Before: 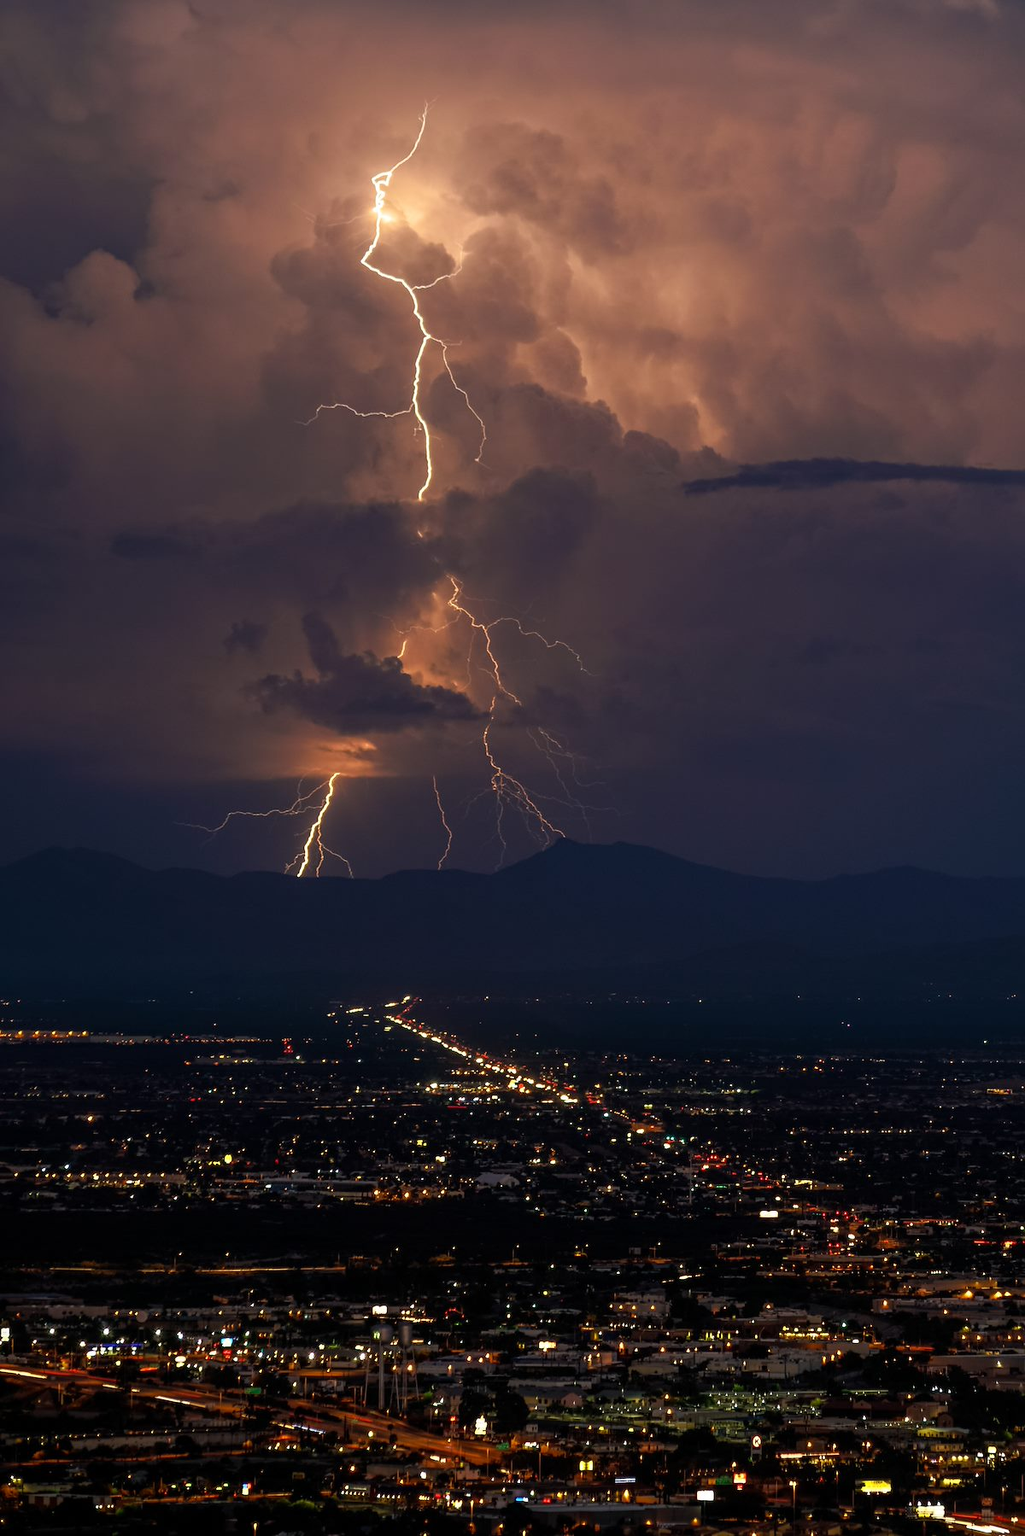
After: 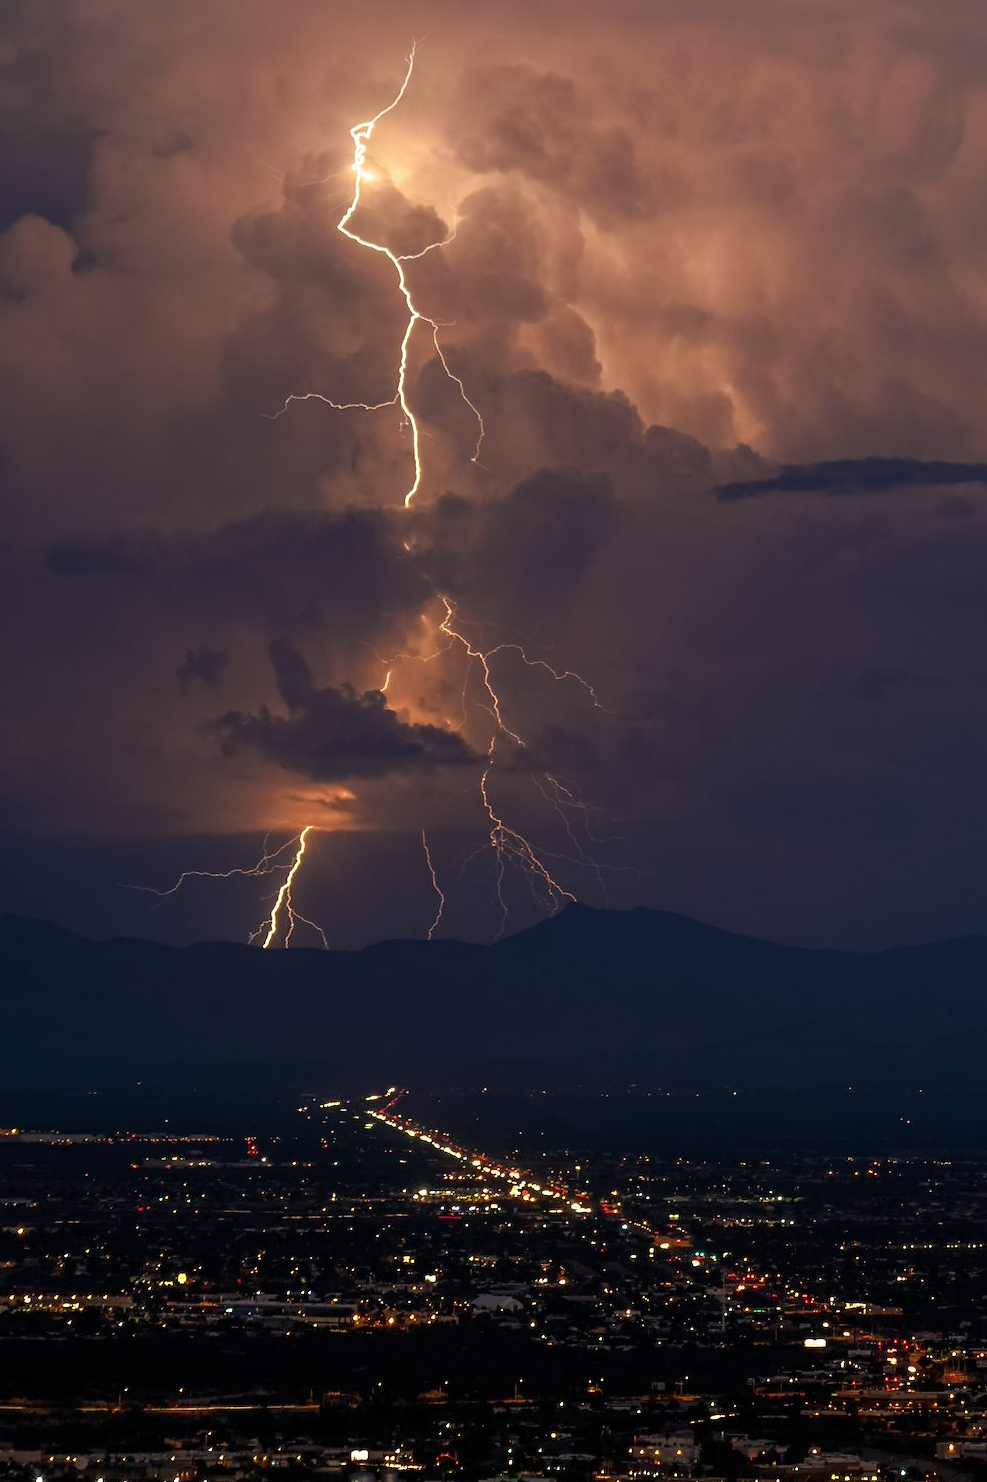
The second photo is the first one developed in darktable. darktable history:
crop and rotate: left 7.161%, top 4.406%, right 10.53%, bottom 13.165%
